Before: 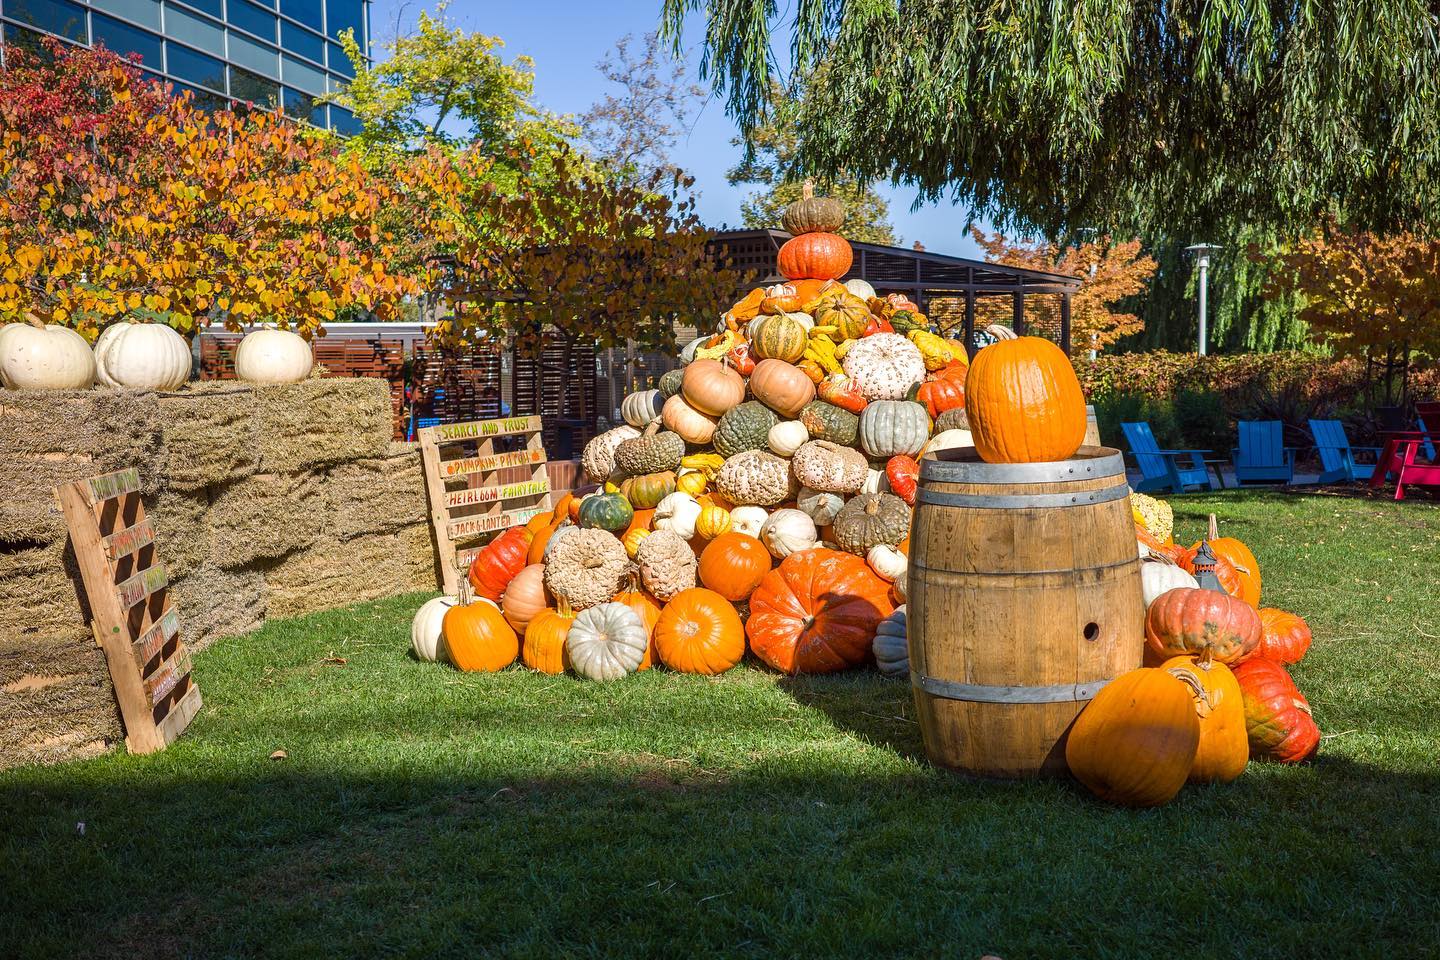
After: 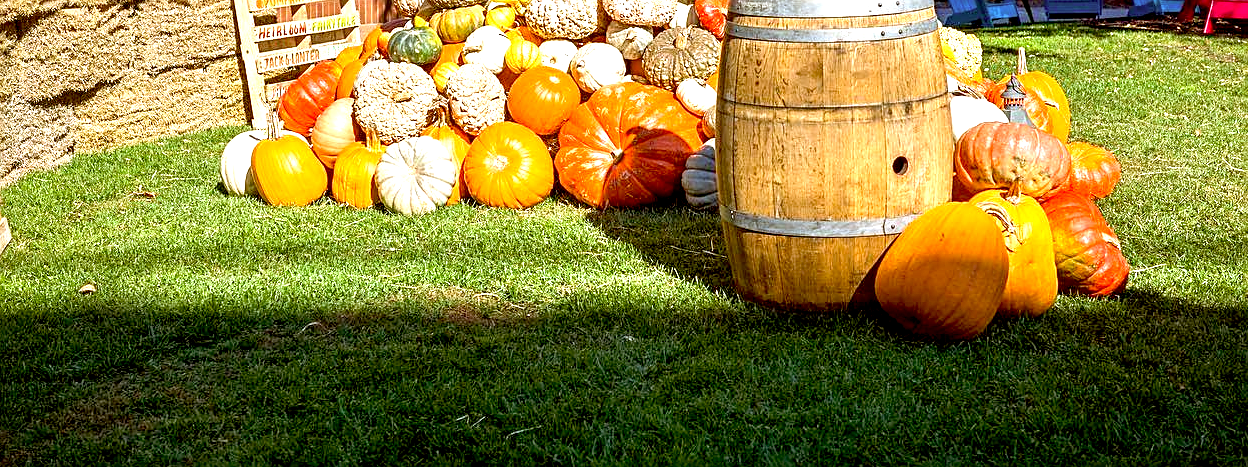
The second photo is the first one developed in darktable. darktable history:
sharpen: on, module defaults
crop and rotate: left 13.3%, top 48.581%, bottom 2.753%
exposure: black level correction 0.011, exposure 1.086 EV, compensate exposure bias true, compensate highlight preservation false
color correction: highlights a* -0.414, highlights b* 0.153, shadows a* 4.54, shadows b* 20.51
